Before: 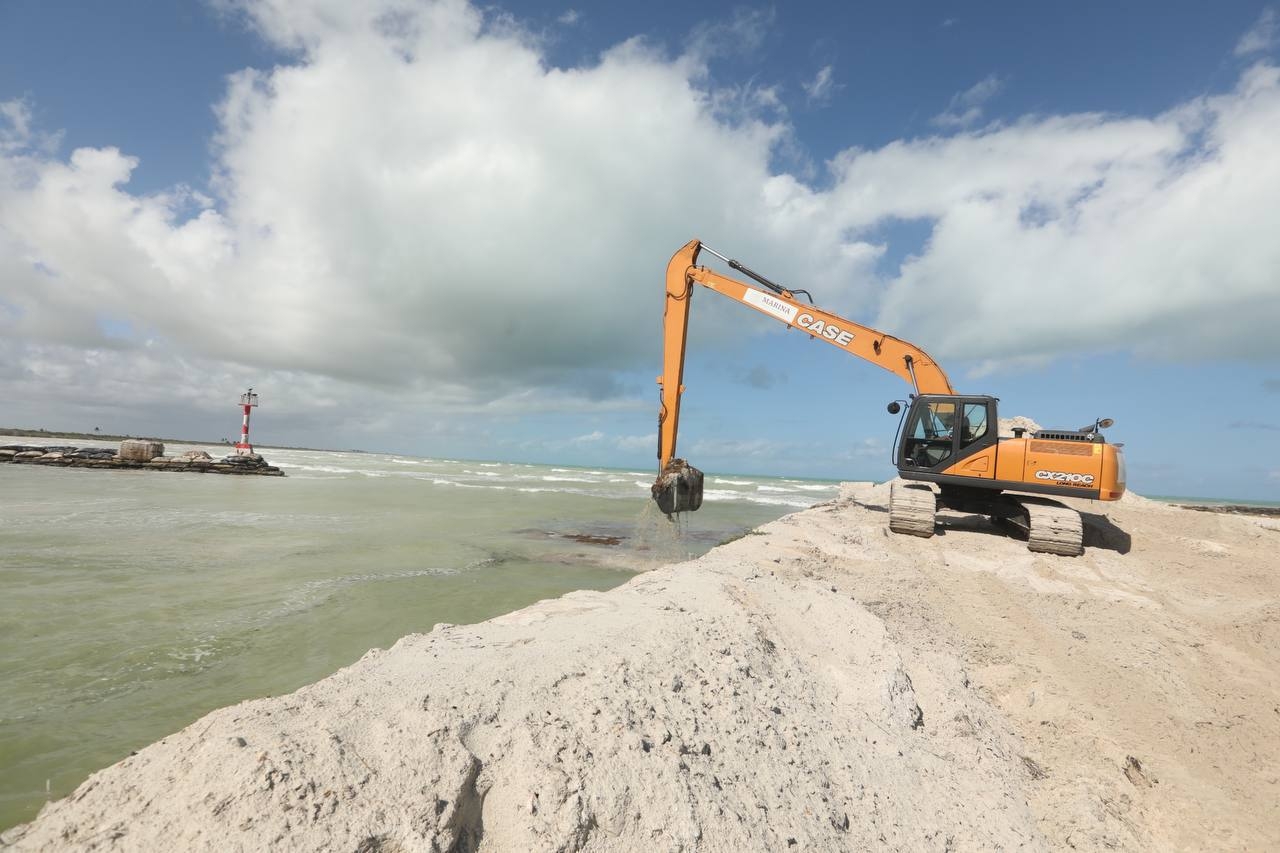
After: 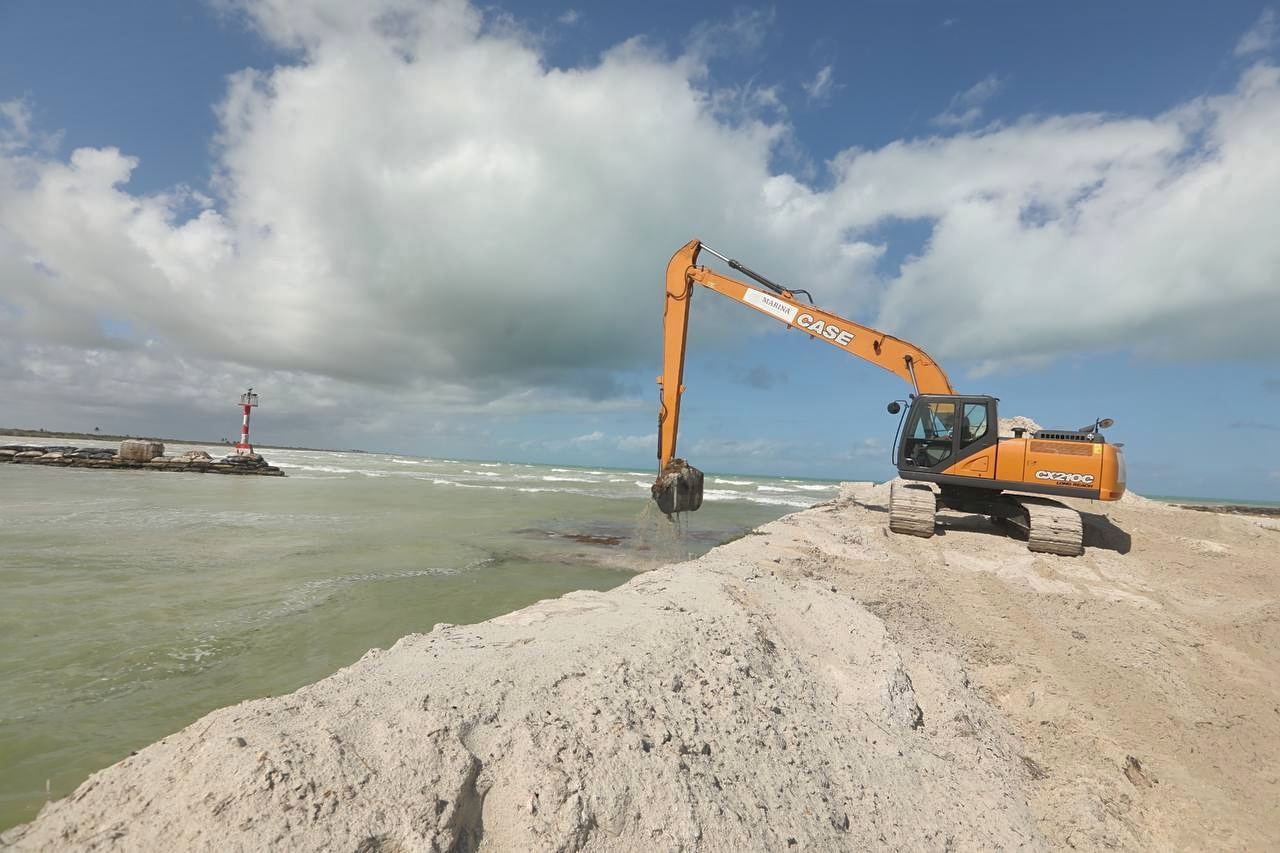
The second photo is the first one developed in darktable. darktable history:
sharpen: amount 0.201
shadows and highlights: on, module defaults
